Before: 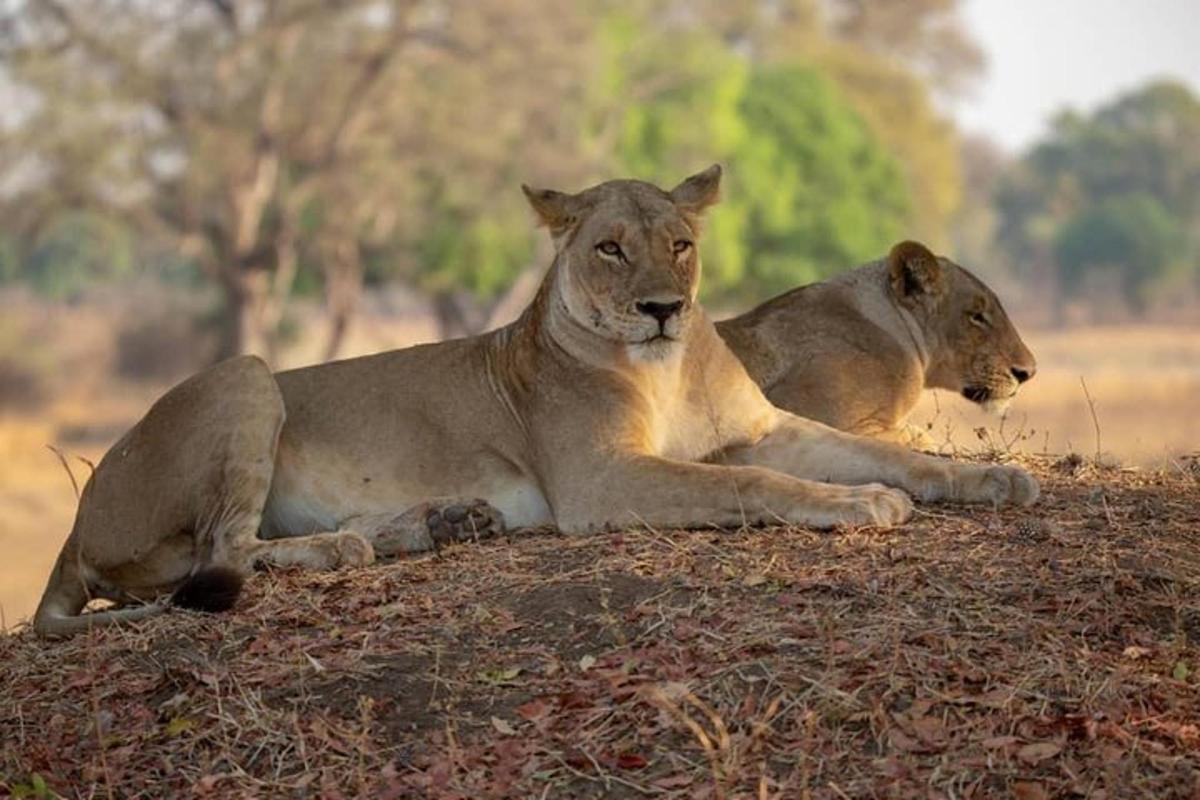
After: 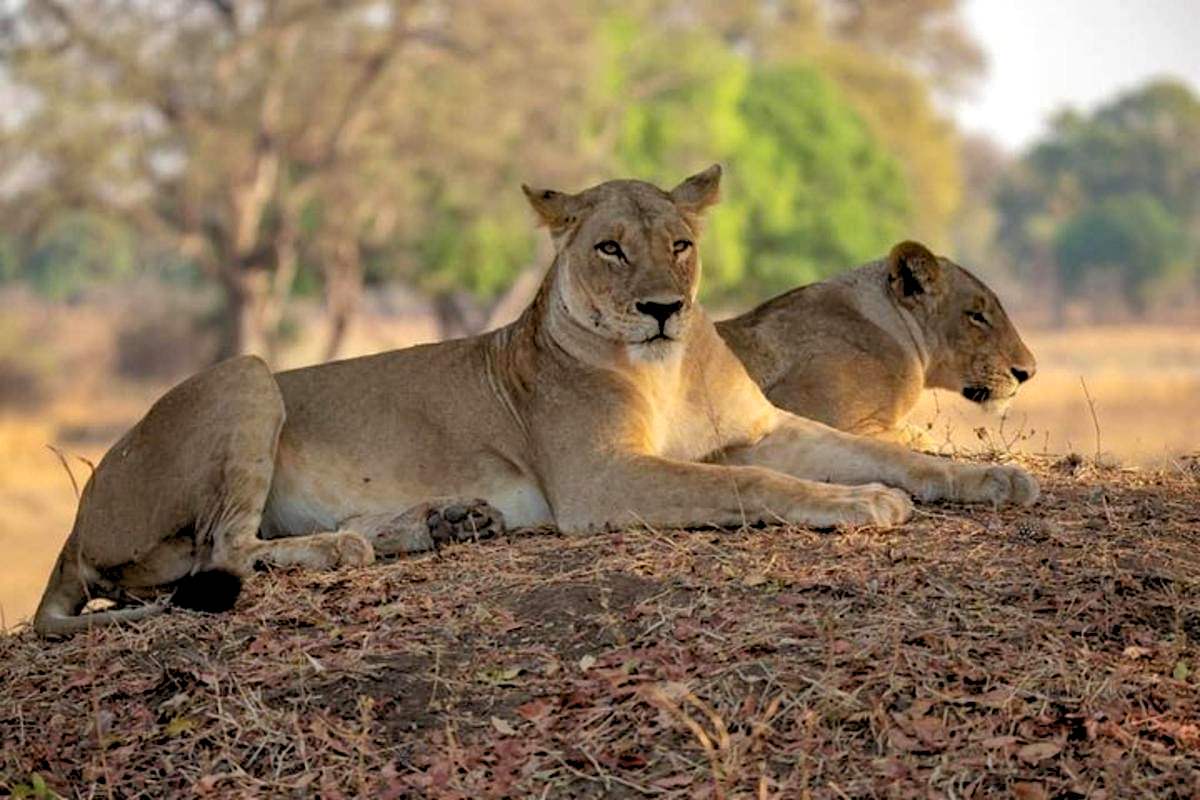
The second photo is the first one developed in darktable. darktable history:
rgb levels: levels [[0.013, 0.434, 0.89], [0, 0.5, 1], [0, 0.5, 1]]
shadows and highlights: shadows 37.27, highlights -28.18, soften with gaussian
haze removal: compatibility mode true, adaptive false
